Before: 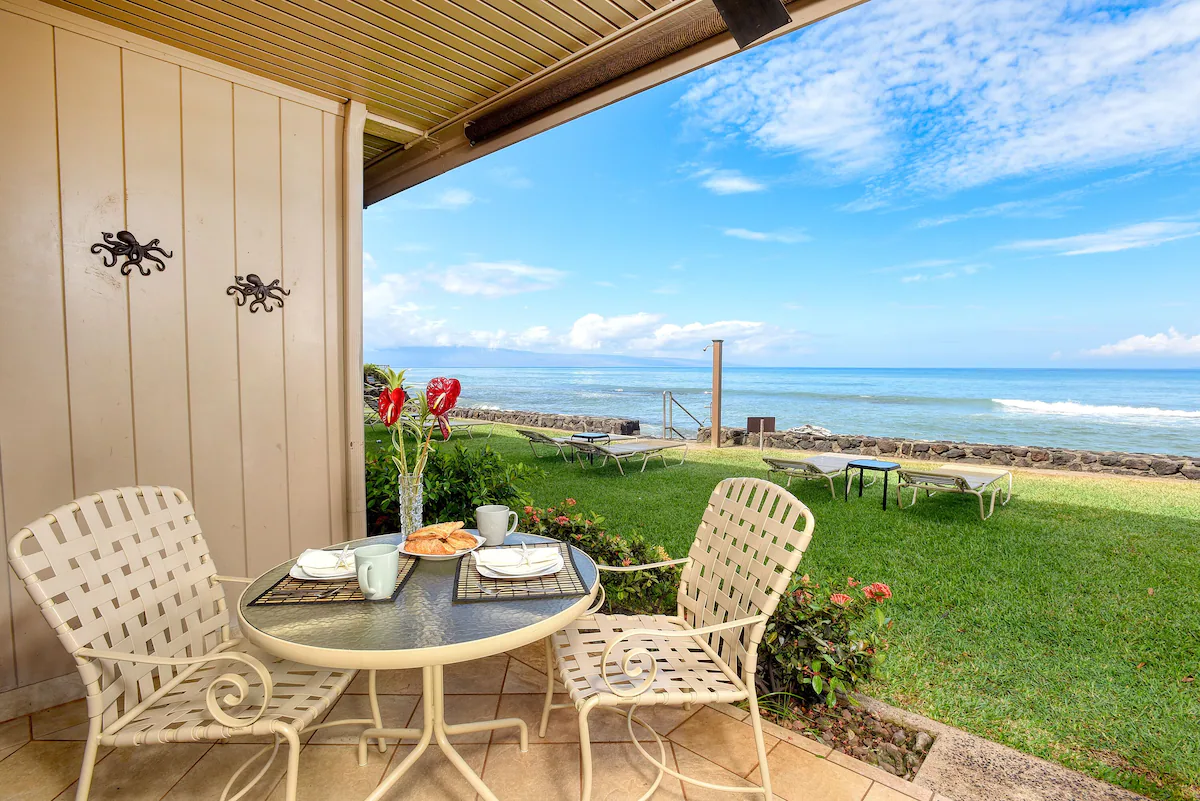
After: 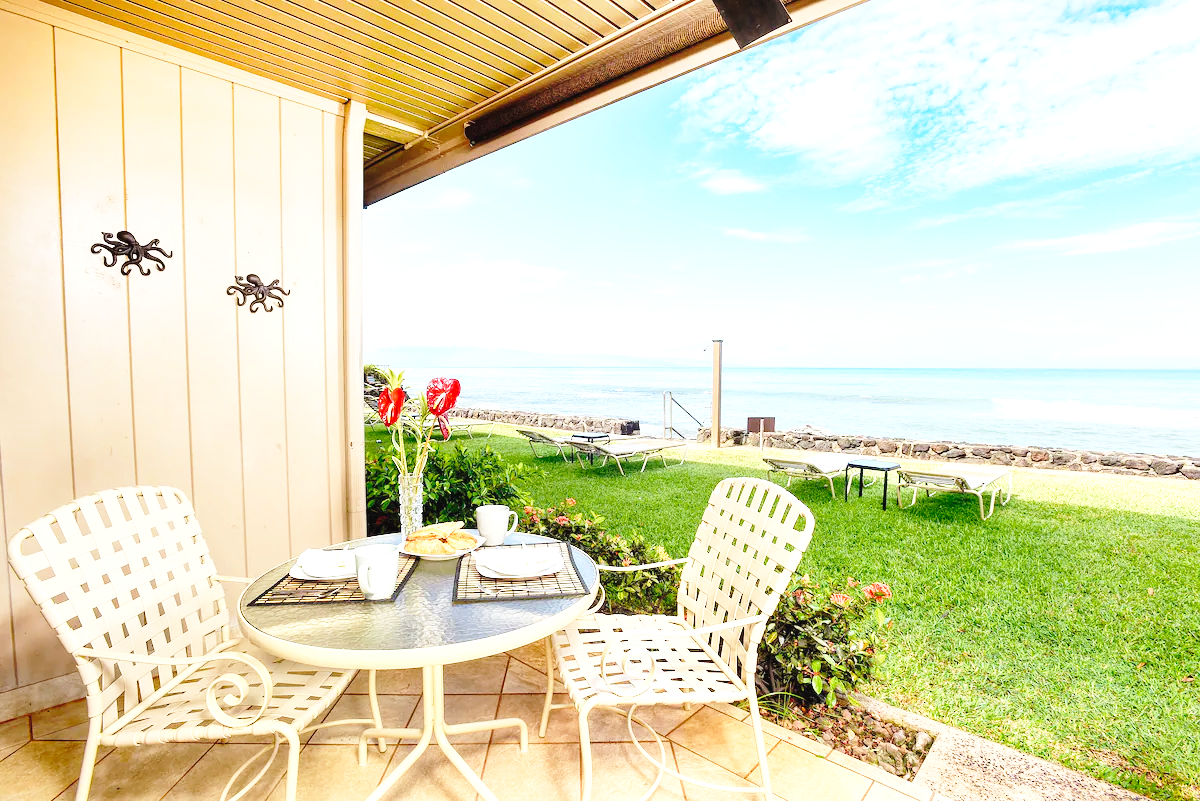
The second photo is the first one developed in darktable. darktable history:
levels: levels [0, 0.492, 0.984]
base curve: curves: ch0 [(0, 0) (0.028, 0.03) (0.121, 0.232) (0.46, 0.748) (0.859, 0.968) (1, 1)], preserve colors none
exposure: black level correction -0.002, exposure 0.536 EV, compensate highlight preservation false
